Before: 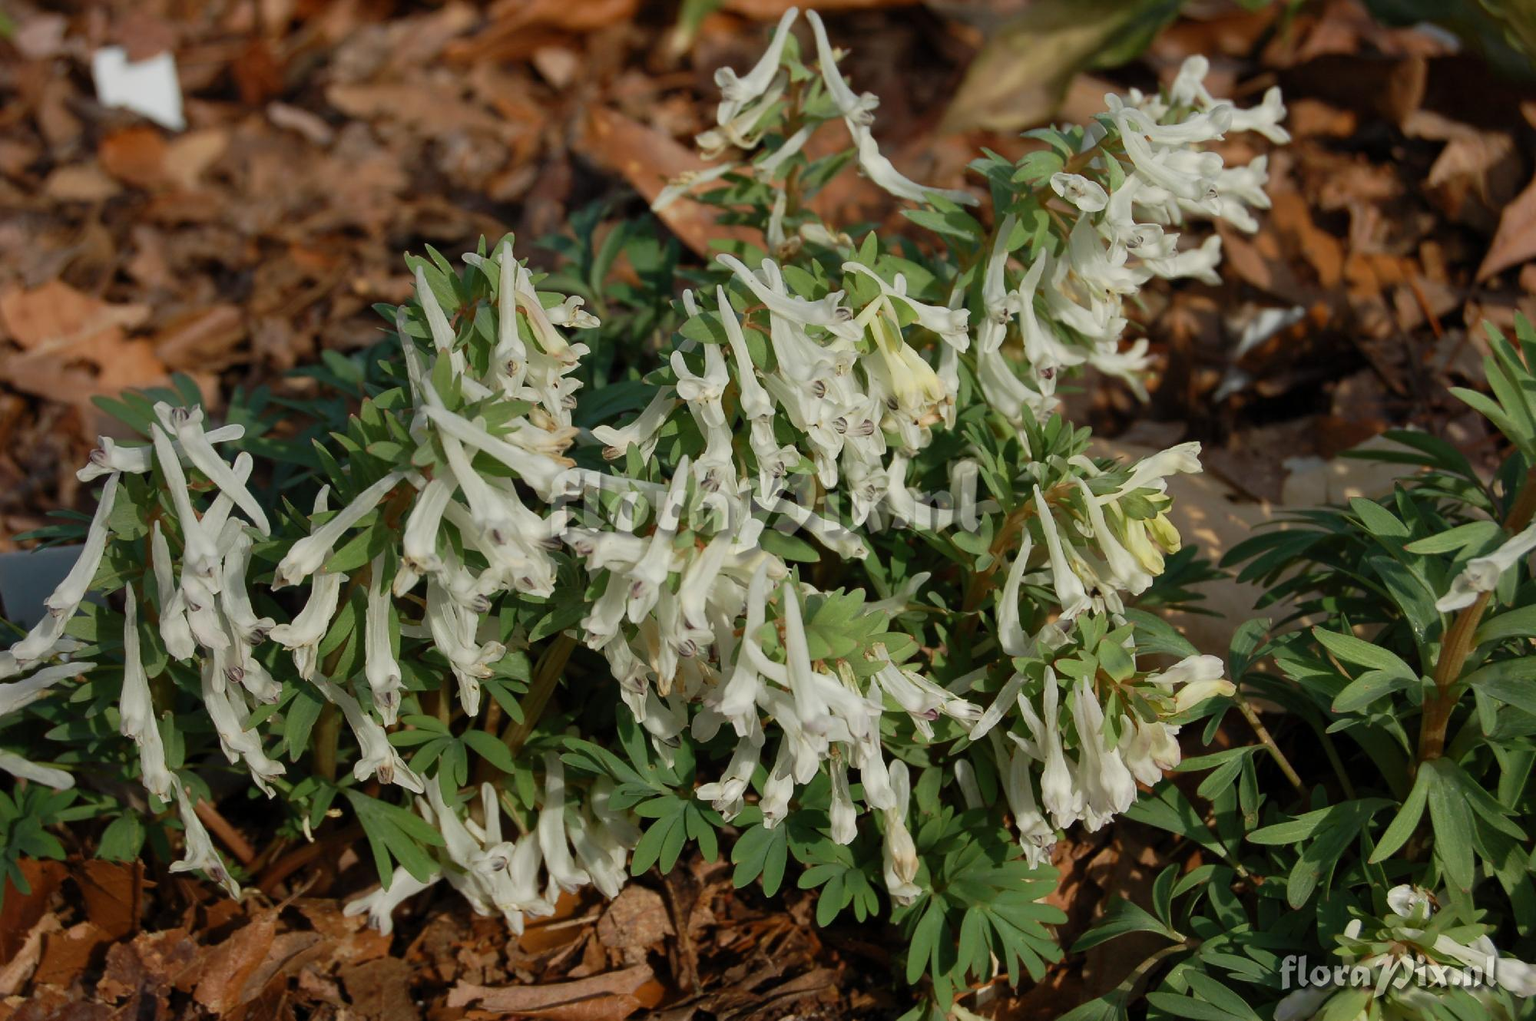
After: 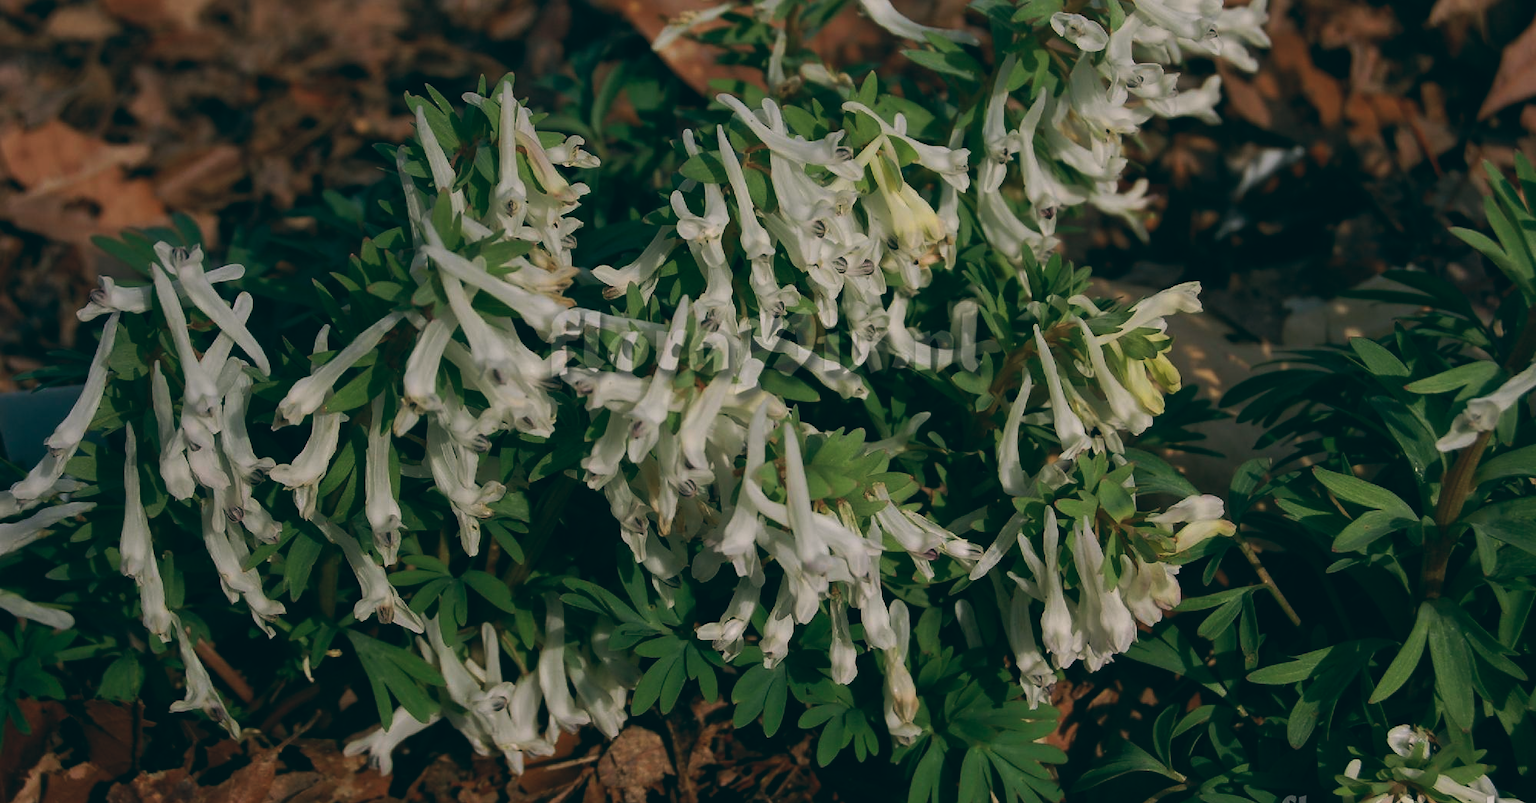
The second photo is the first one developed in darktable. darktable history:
color balance: lift [1.016, 0.983, 1, 1.017], gamma [0.78, 1.018, 1.043, 0.957], gain [0.786, 1.063, 0.937, 1.017], input saturation 118.26%, contrast 13.43%, contrast fulcrum 21.62%, output saturation 82.76%
white balance: red 0.986, blue 1.01
crop and rotate: top 15.774%, bottom 5.506%
